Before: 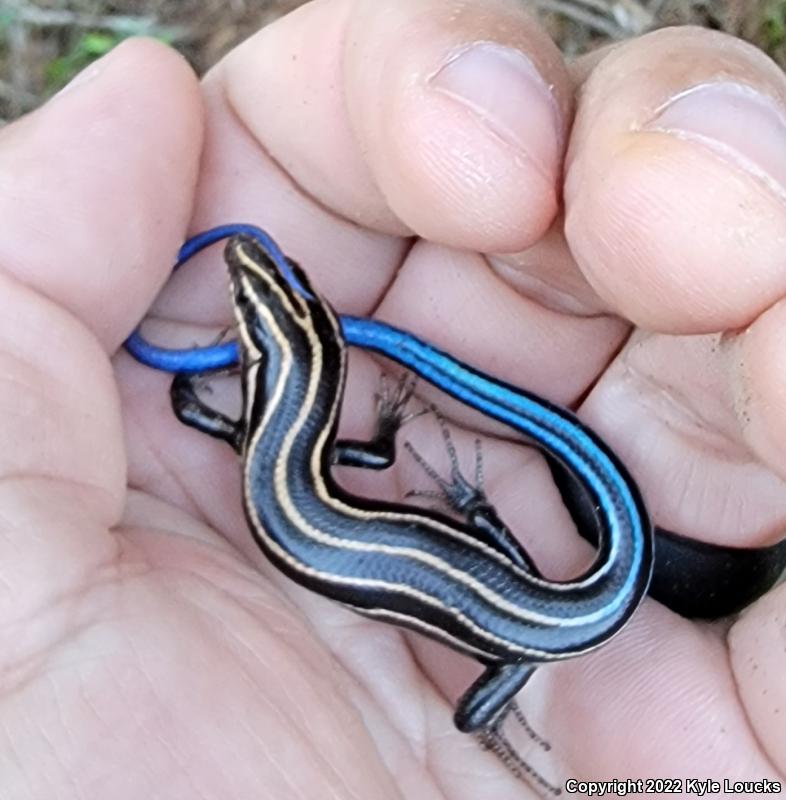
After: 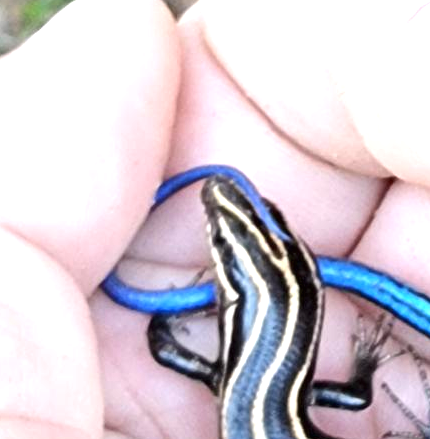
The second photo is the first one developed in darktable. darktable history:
crop and rotate: left 3.047%, top 7.509%, right 42.236%, bottom 37.598%
exposure: black level correction 0, exposure 0.953 EV, compensate exposure bias true, compensate highlight preservation false
